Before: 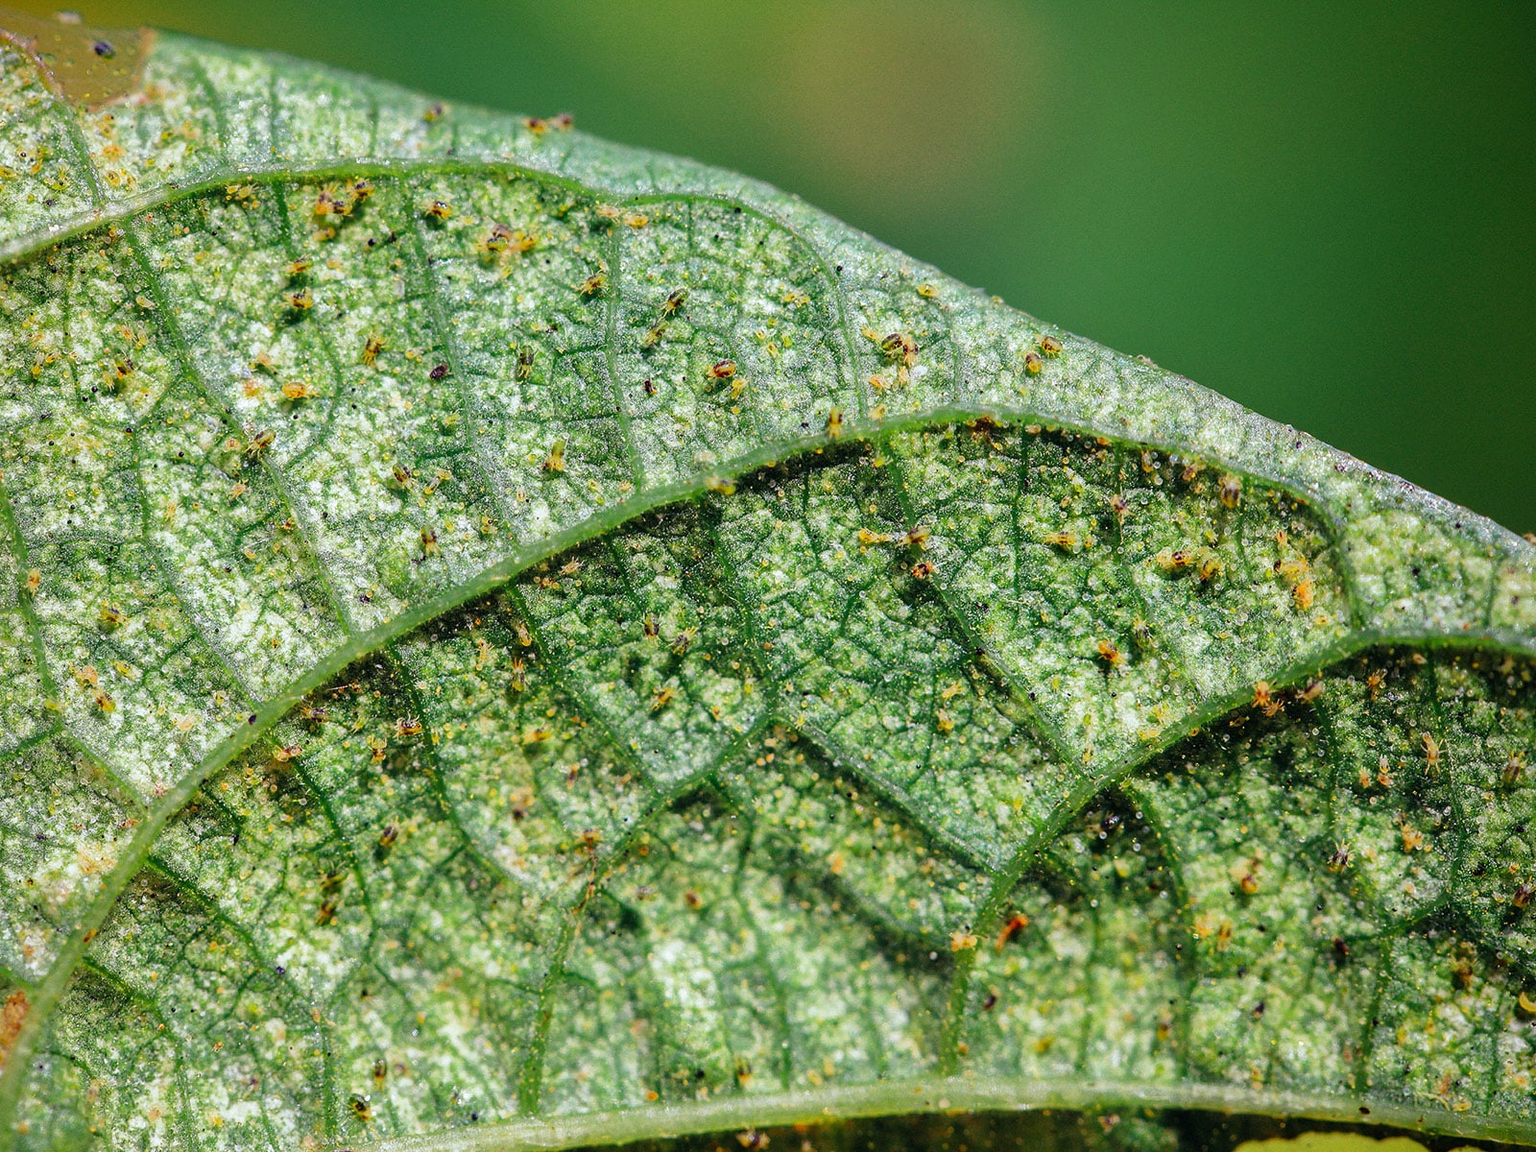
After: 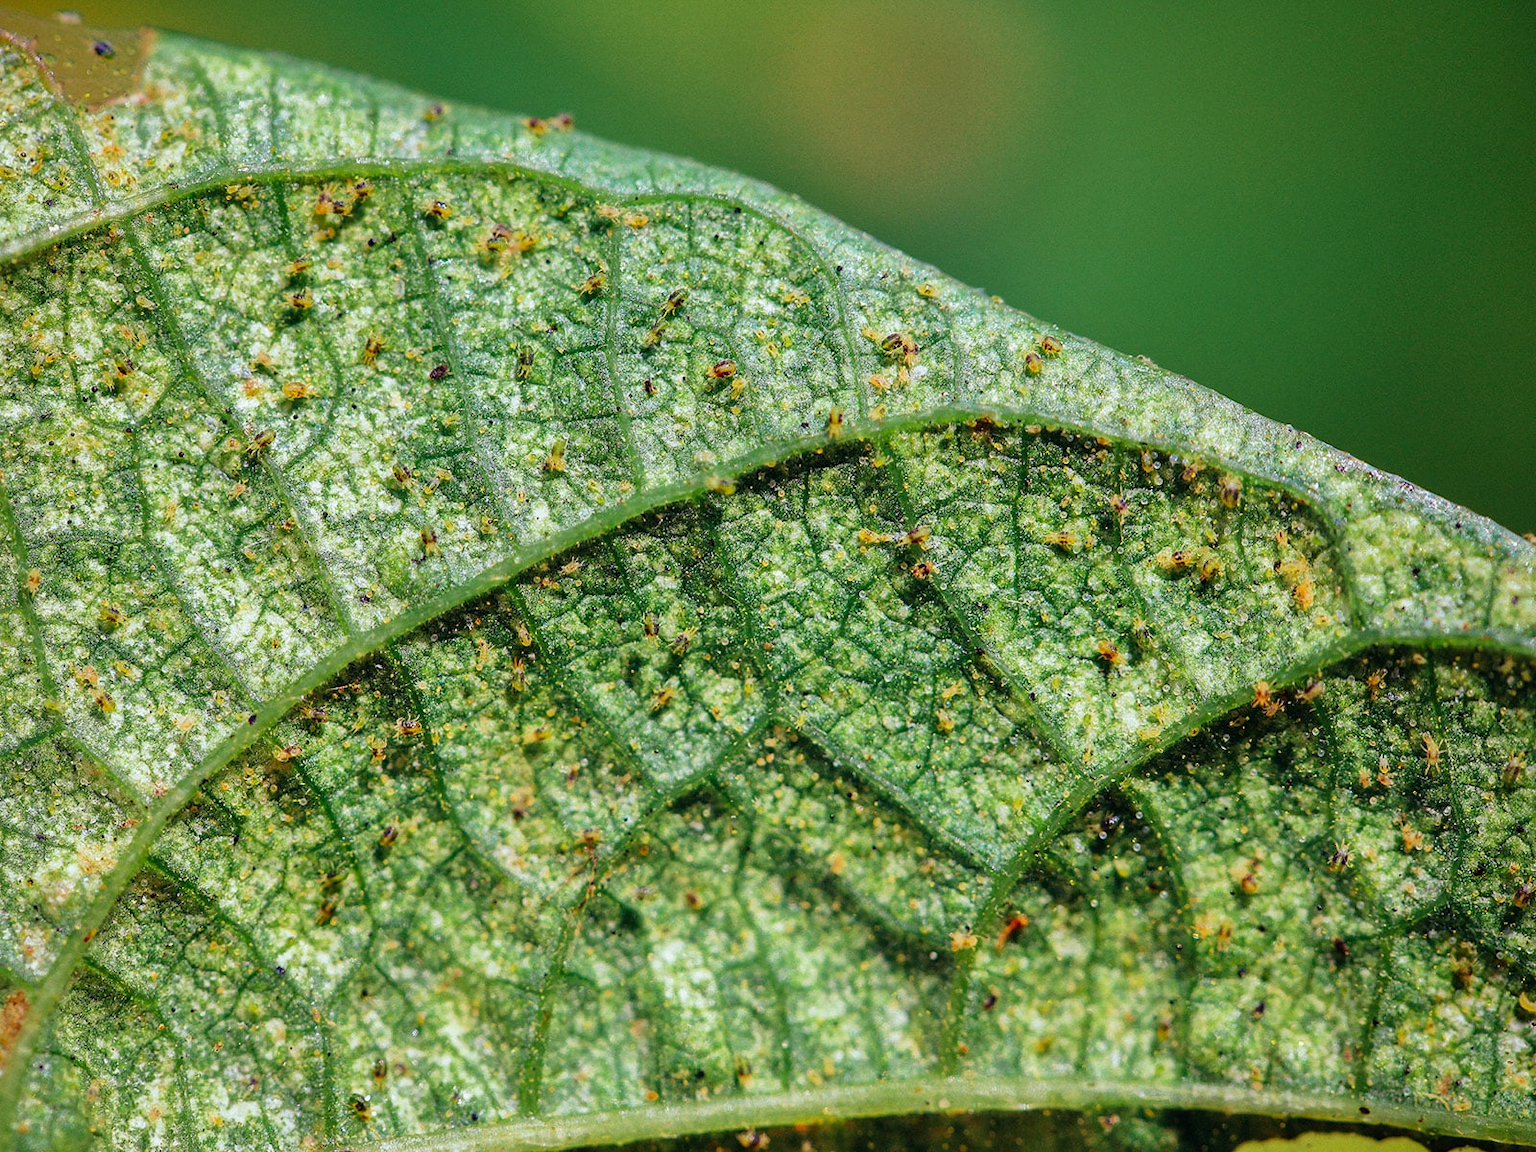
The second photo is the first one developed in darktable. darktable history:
velvia: on, module defaults
exposure: exposure -0.05 EV
shadows and highlights: highlights color adjustment 0%, low approximation 0.01, soften with gaussian
